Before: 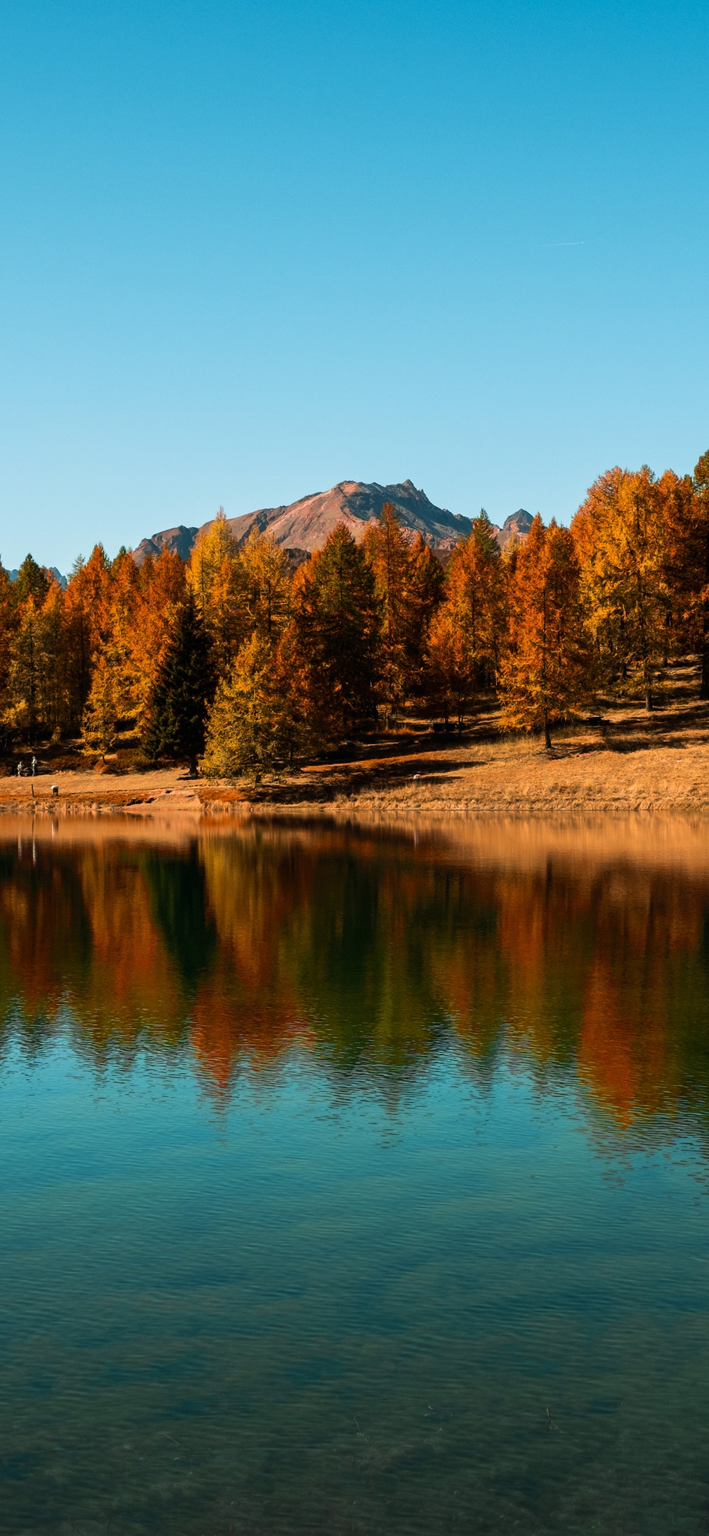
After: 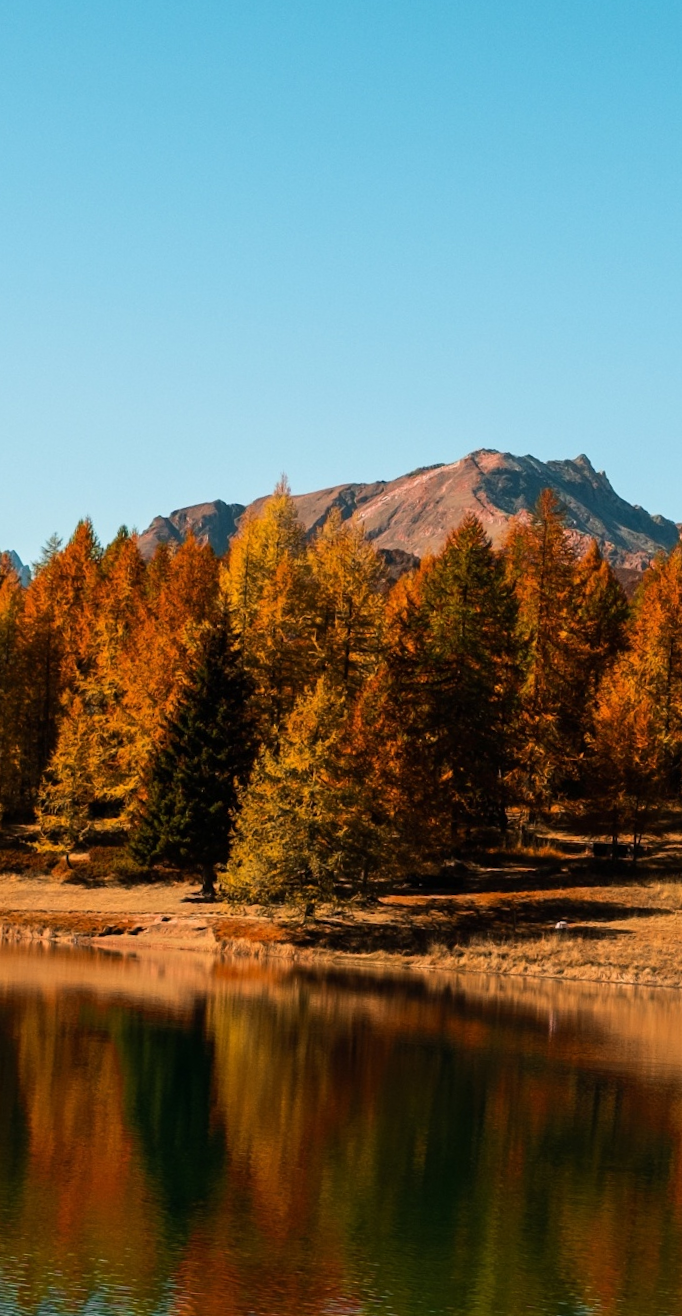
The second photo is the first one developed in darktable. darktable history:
crop and rotate: angle -4.33°, left 2.262%, top 6.98%, right 27.319%, bottom 30.304%
